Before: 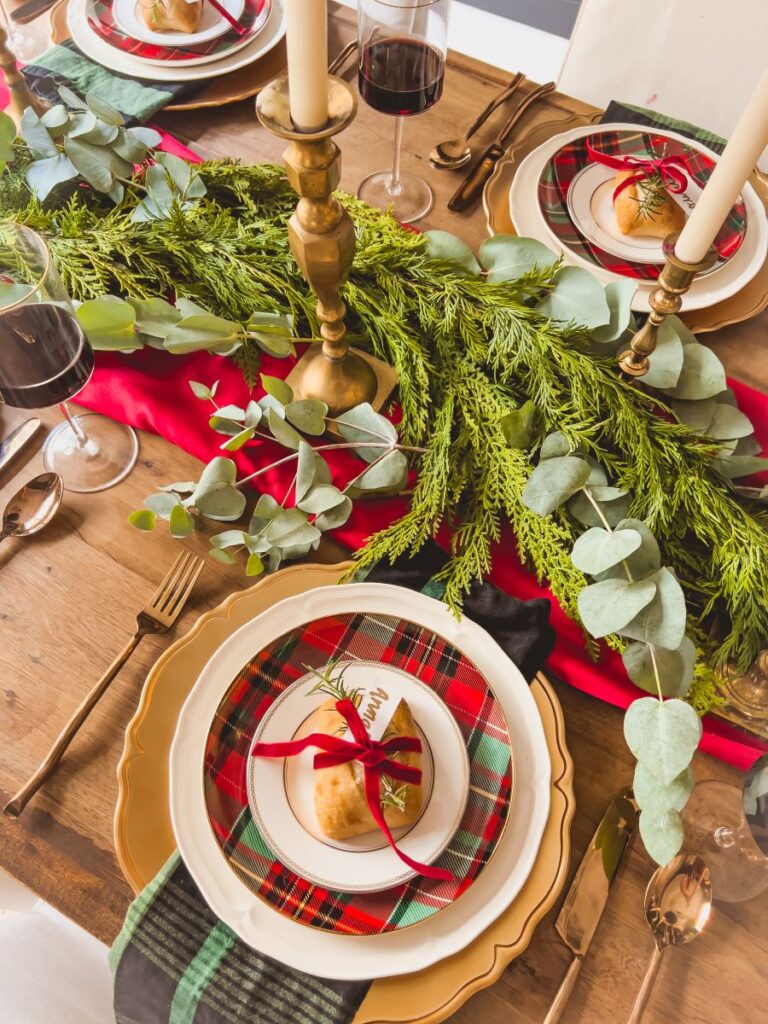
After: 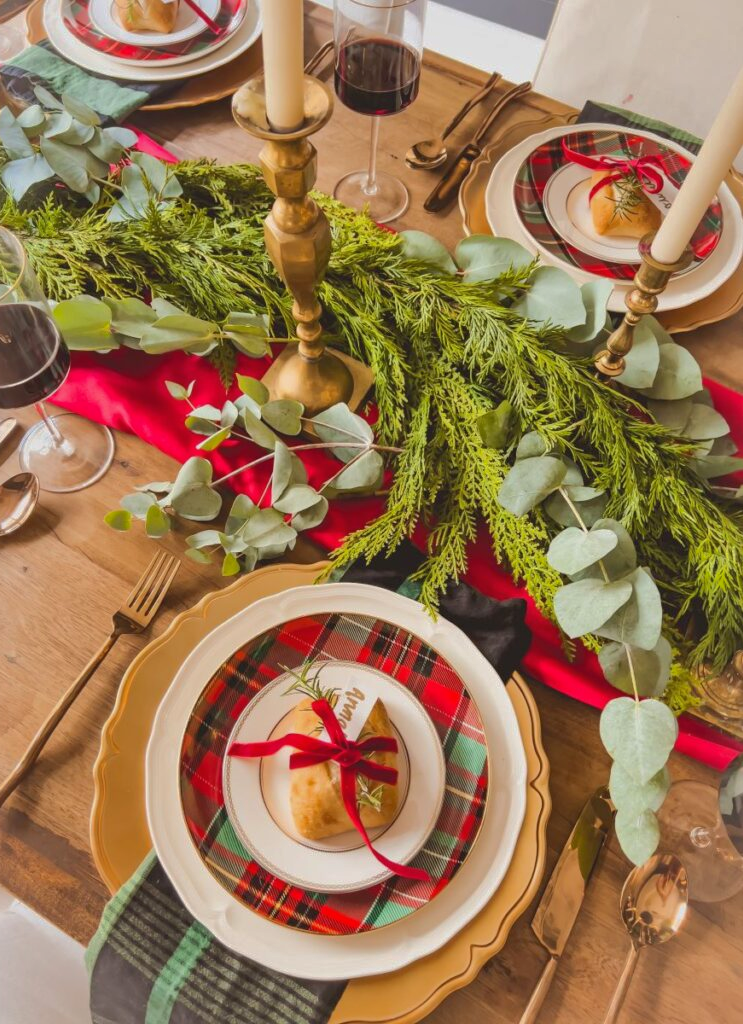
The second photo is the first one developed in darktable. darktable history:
crop and rotate: left 3.238%
shadows and highlights: shadows 40, highlights -60
